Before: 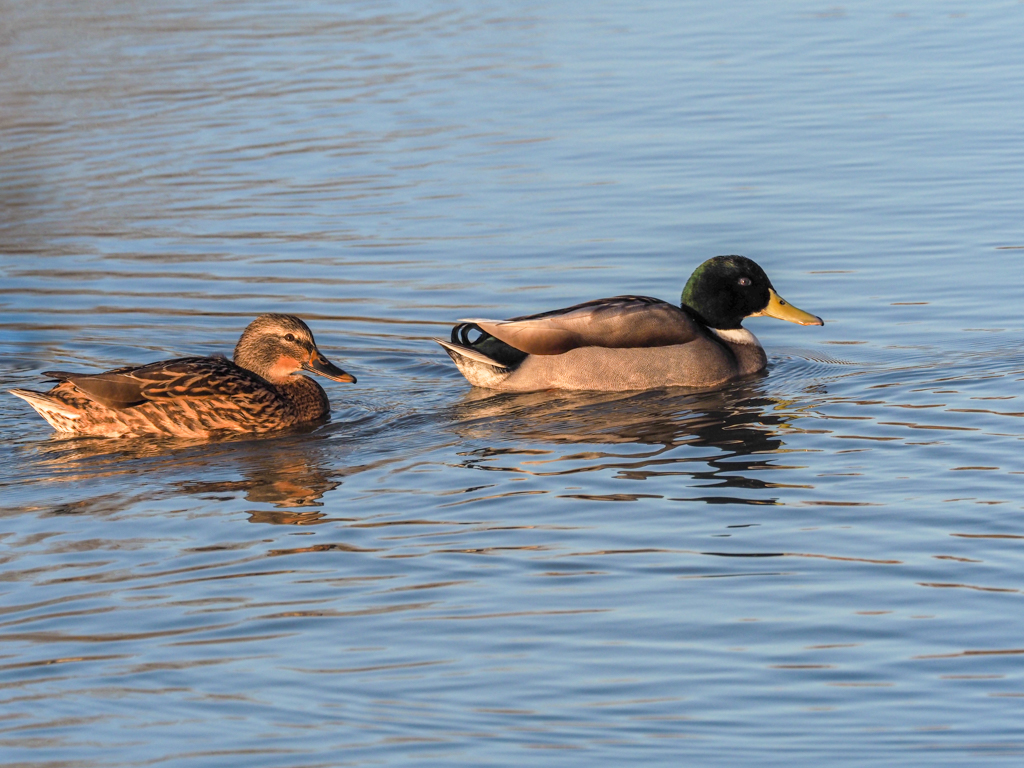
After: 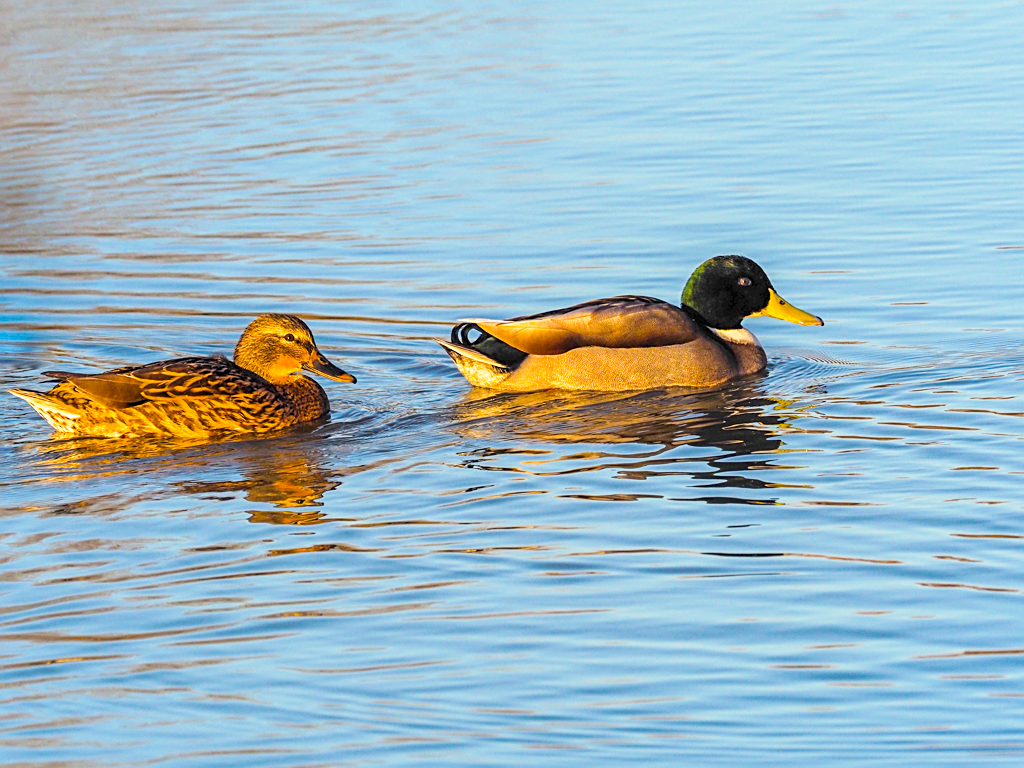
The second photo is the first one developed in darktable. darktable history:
sharpen: on, module defaults
color balance rgb: highlights gain › luminance 6.012%, highlights gain › chroma 1.27%, highlights gain › hue 88.61°, perceptual saturation grading › global saturation 75.365%, perceptual saturation grading › shadows -30.846%, global vibrance 20%
base curve: curves: ch0 [(0, 0) (0.204, 0.334) (0.55, 0.733) (1, 1)], preserve colors none
